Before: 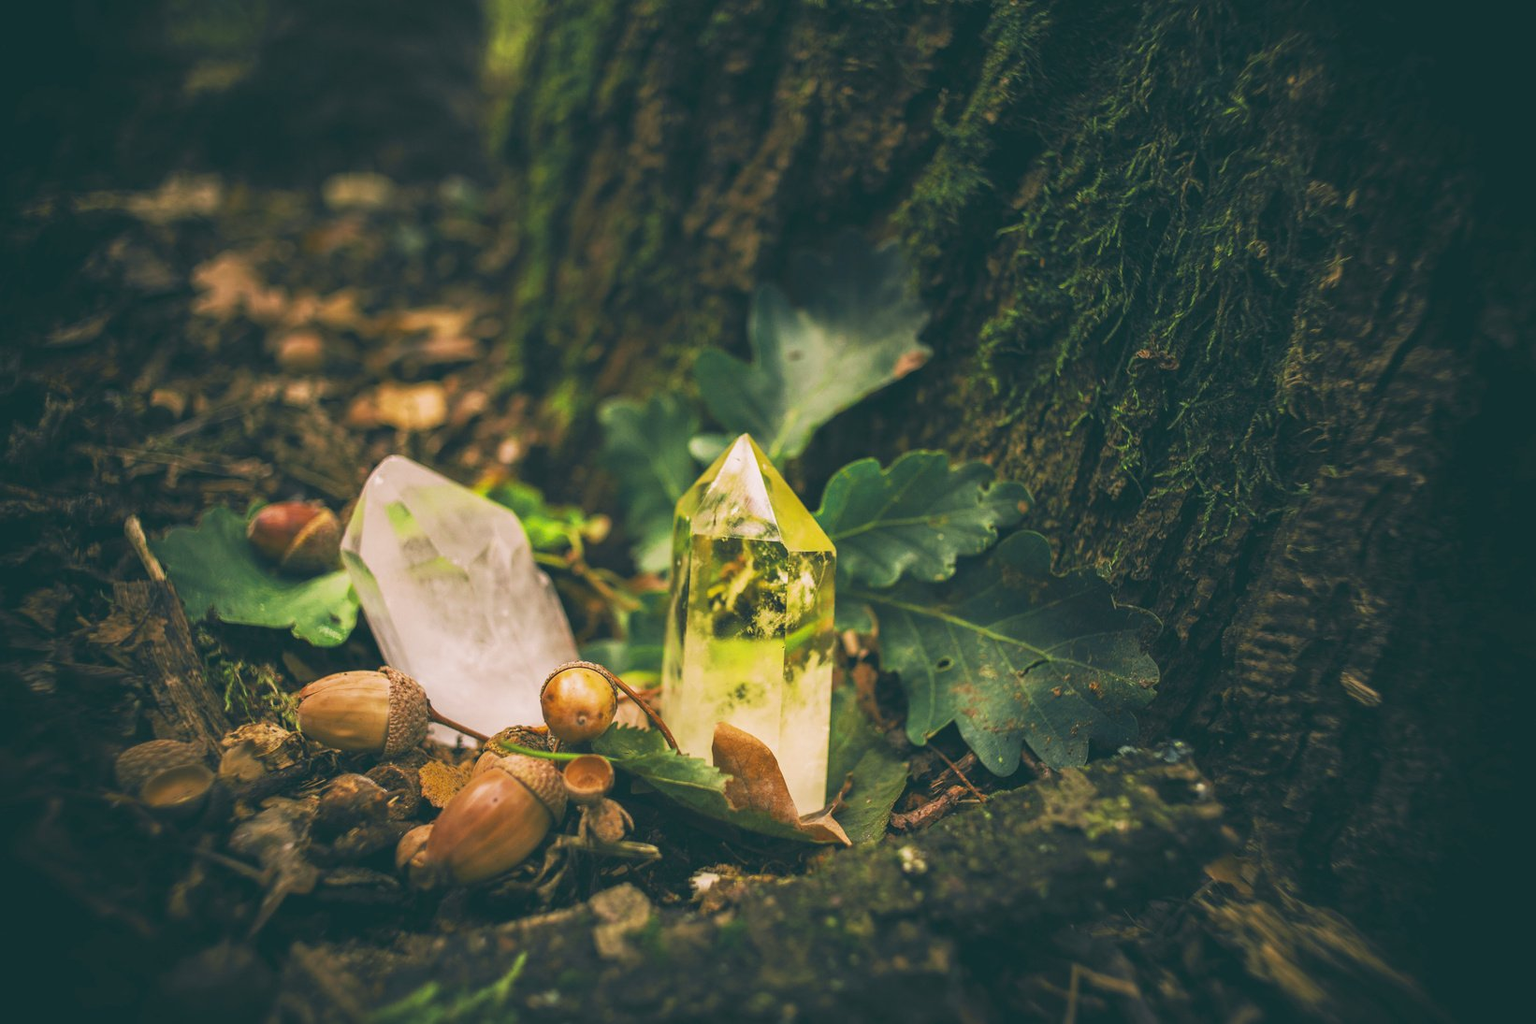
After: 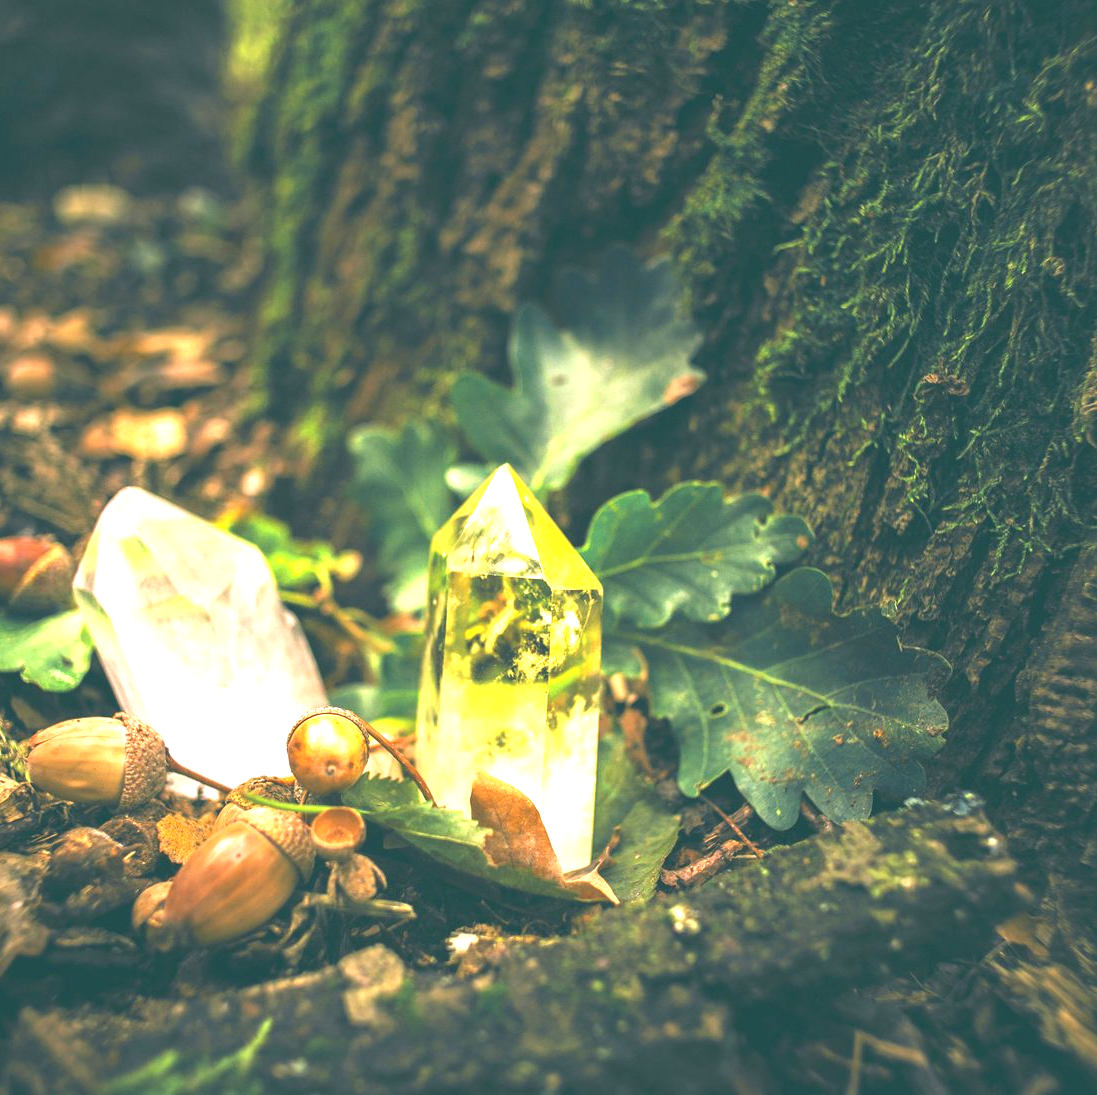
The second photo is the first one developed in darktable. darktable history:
crop and rotate: left 17.732%, right 15.423%
exposure: black level correction 0, exposure 1.3 EV, compensate highlight preservation false
